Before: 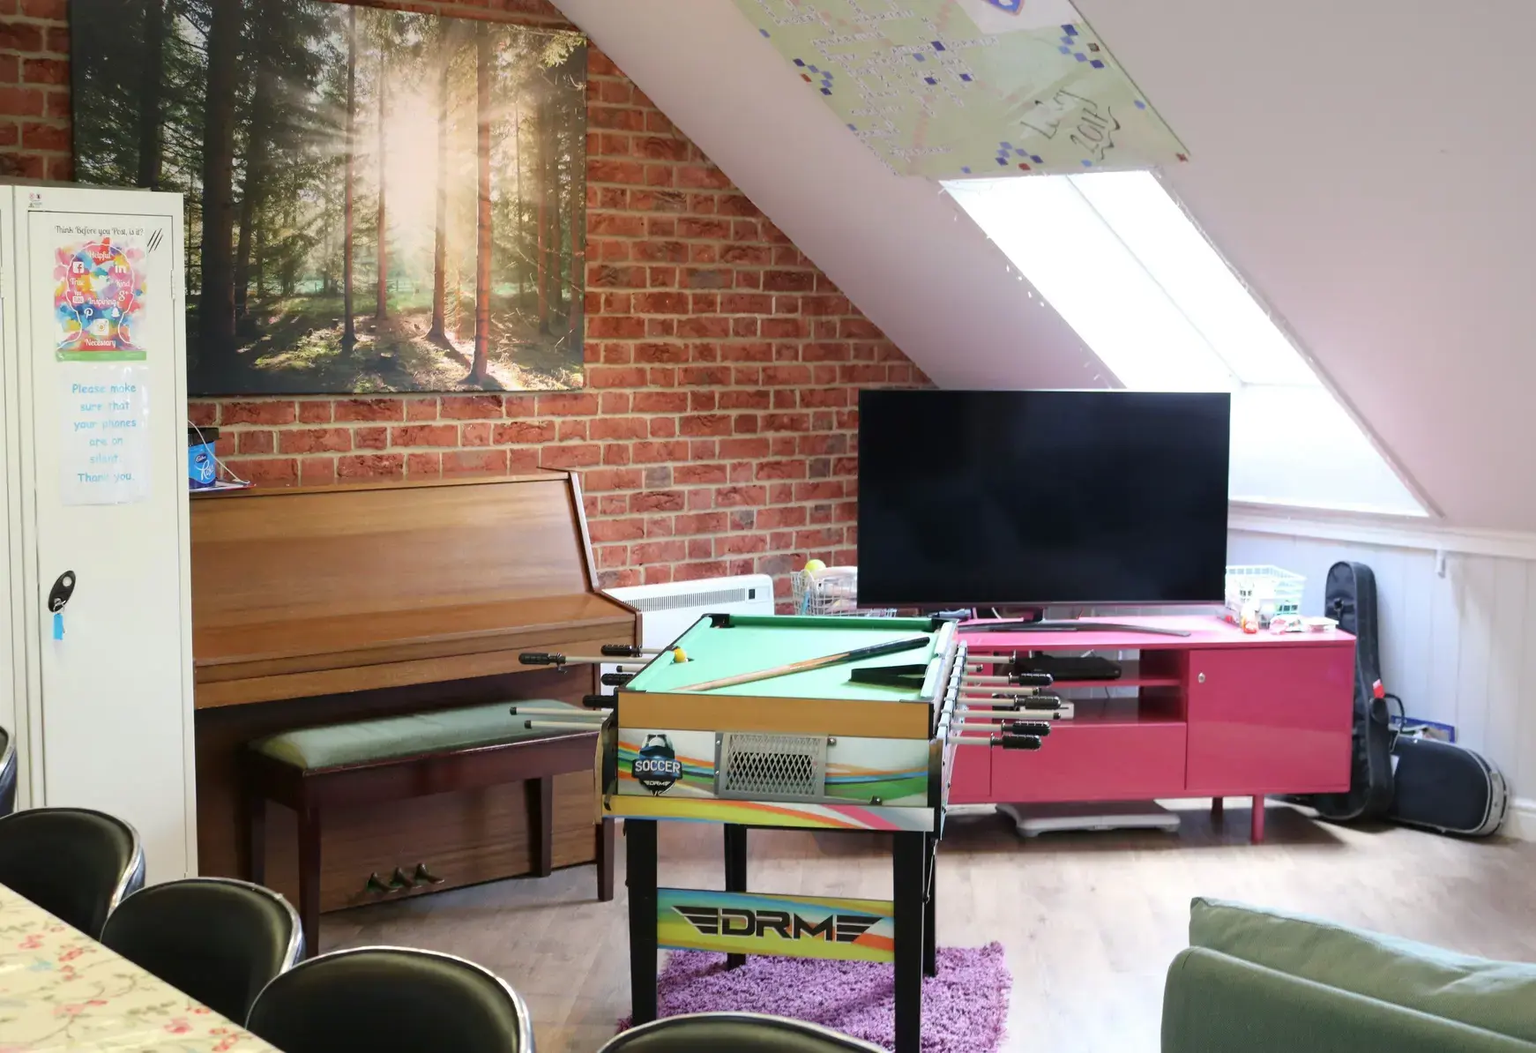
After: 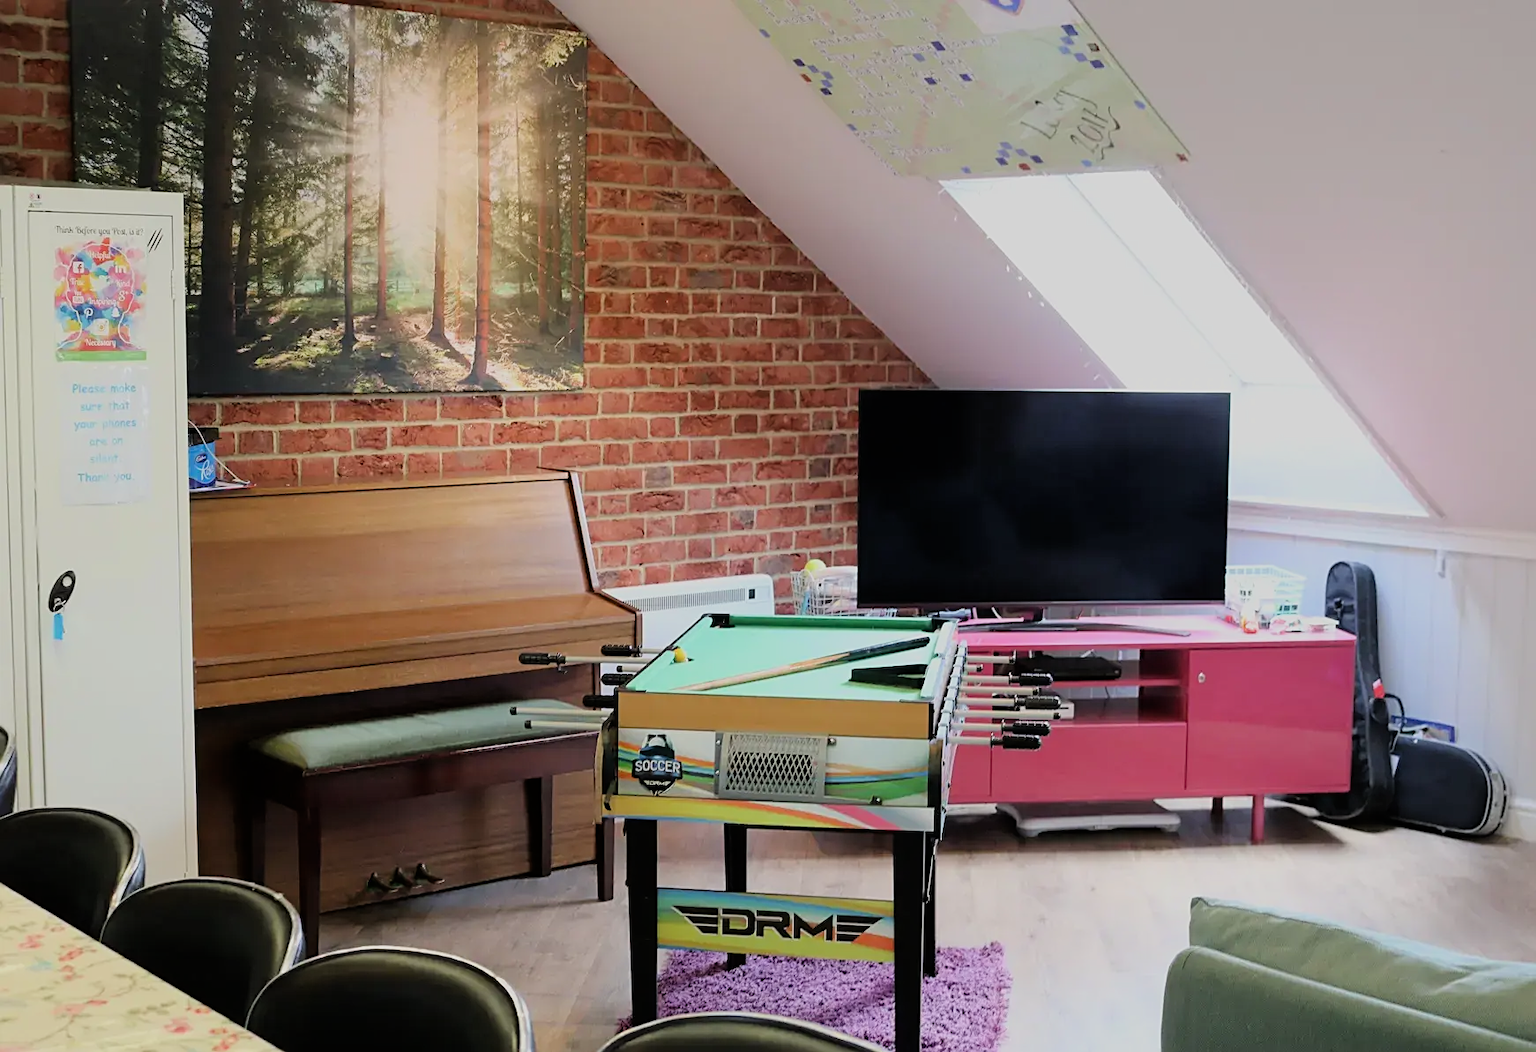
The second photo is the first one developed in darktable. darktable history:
sharpen: on, module defaults
rotate and perspective: automatic cropping original format, crop left 0, crop top 0
filmic rgb: black relative exposure -7.65 EV, white relative exposure 4.56 EV, hardness 3.61, color science v6 (2022)
